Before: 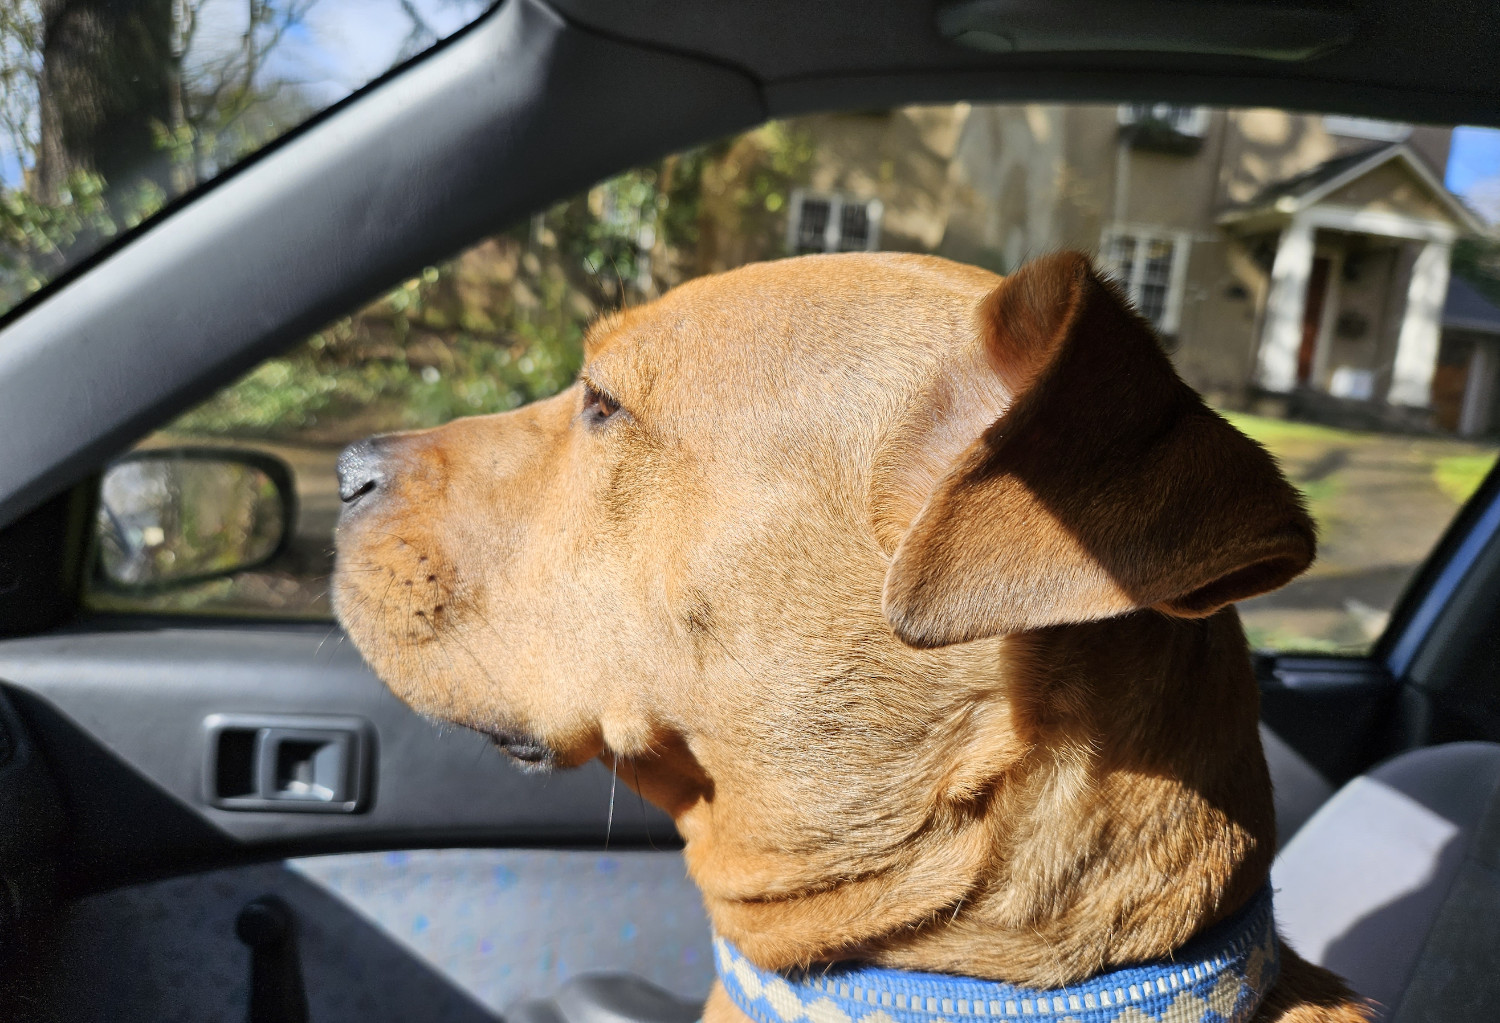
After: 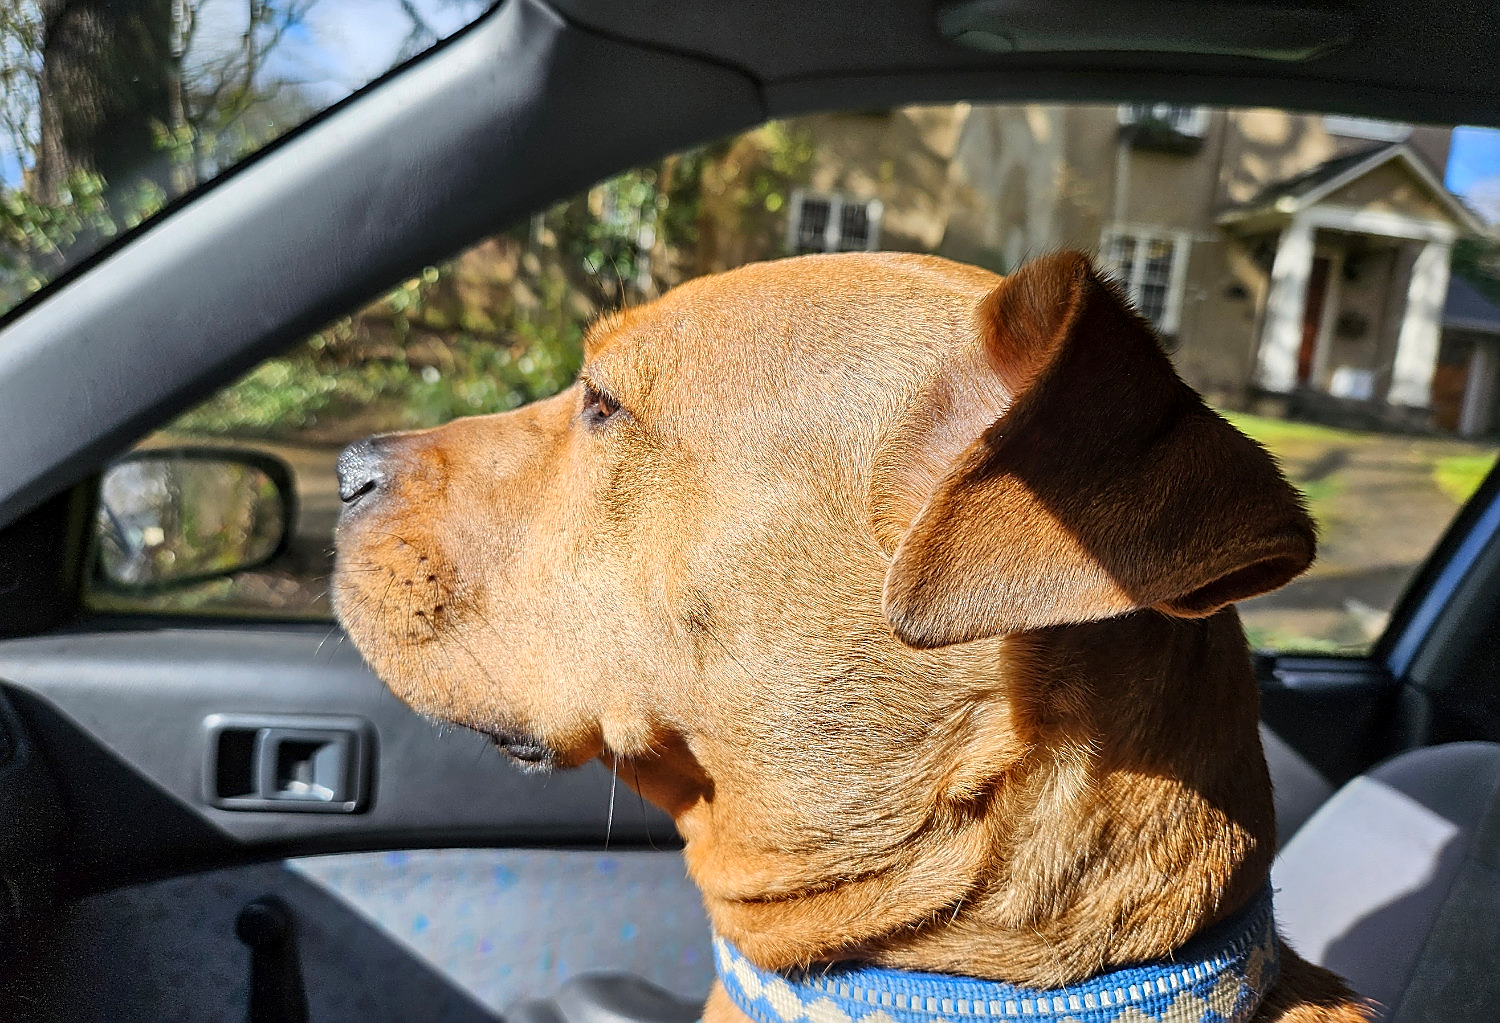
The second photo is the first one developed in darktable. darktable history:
local contrast: on, module defaults
sharpen: radius 1.351, amount 1.233, threshold 0.731
